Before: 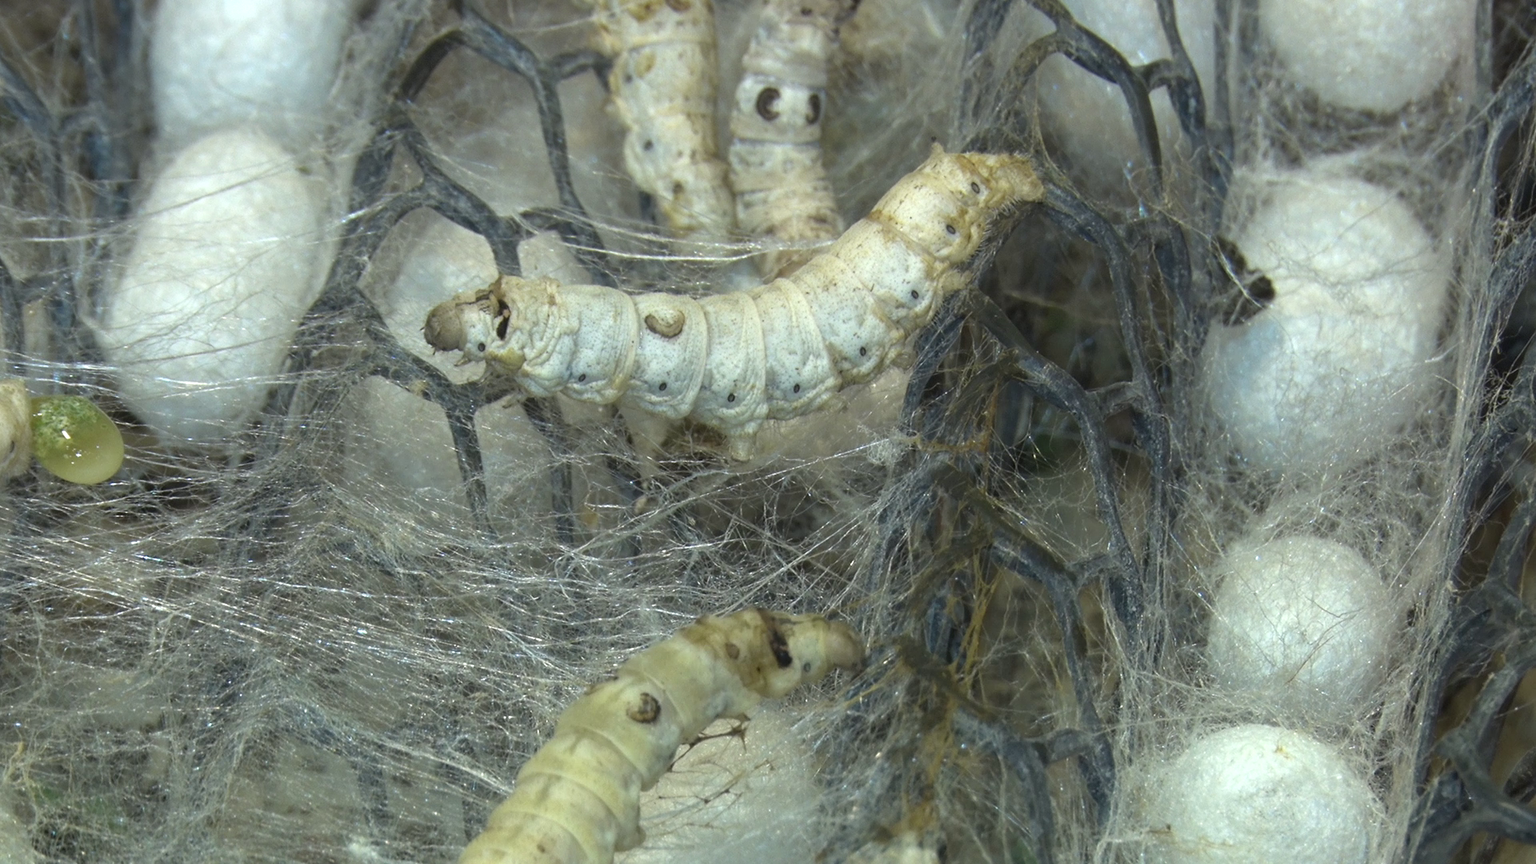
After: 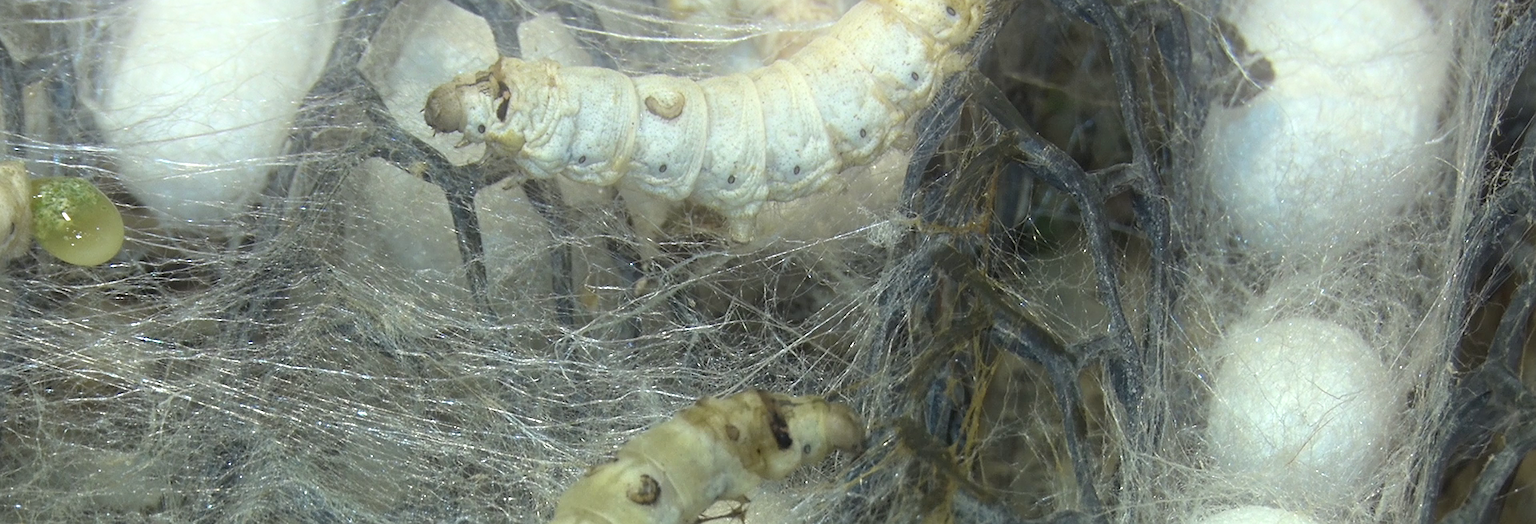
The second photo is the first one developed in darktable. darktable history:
crop and rotate: top 25.357%, bottom 13.942%
bloom: on, module defaults
sharpen: radius 1
